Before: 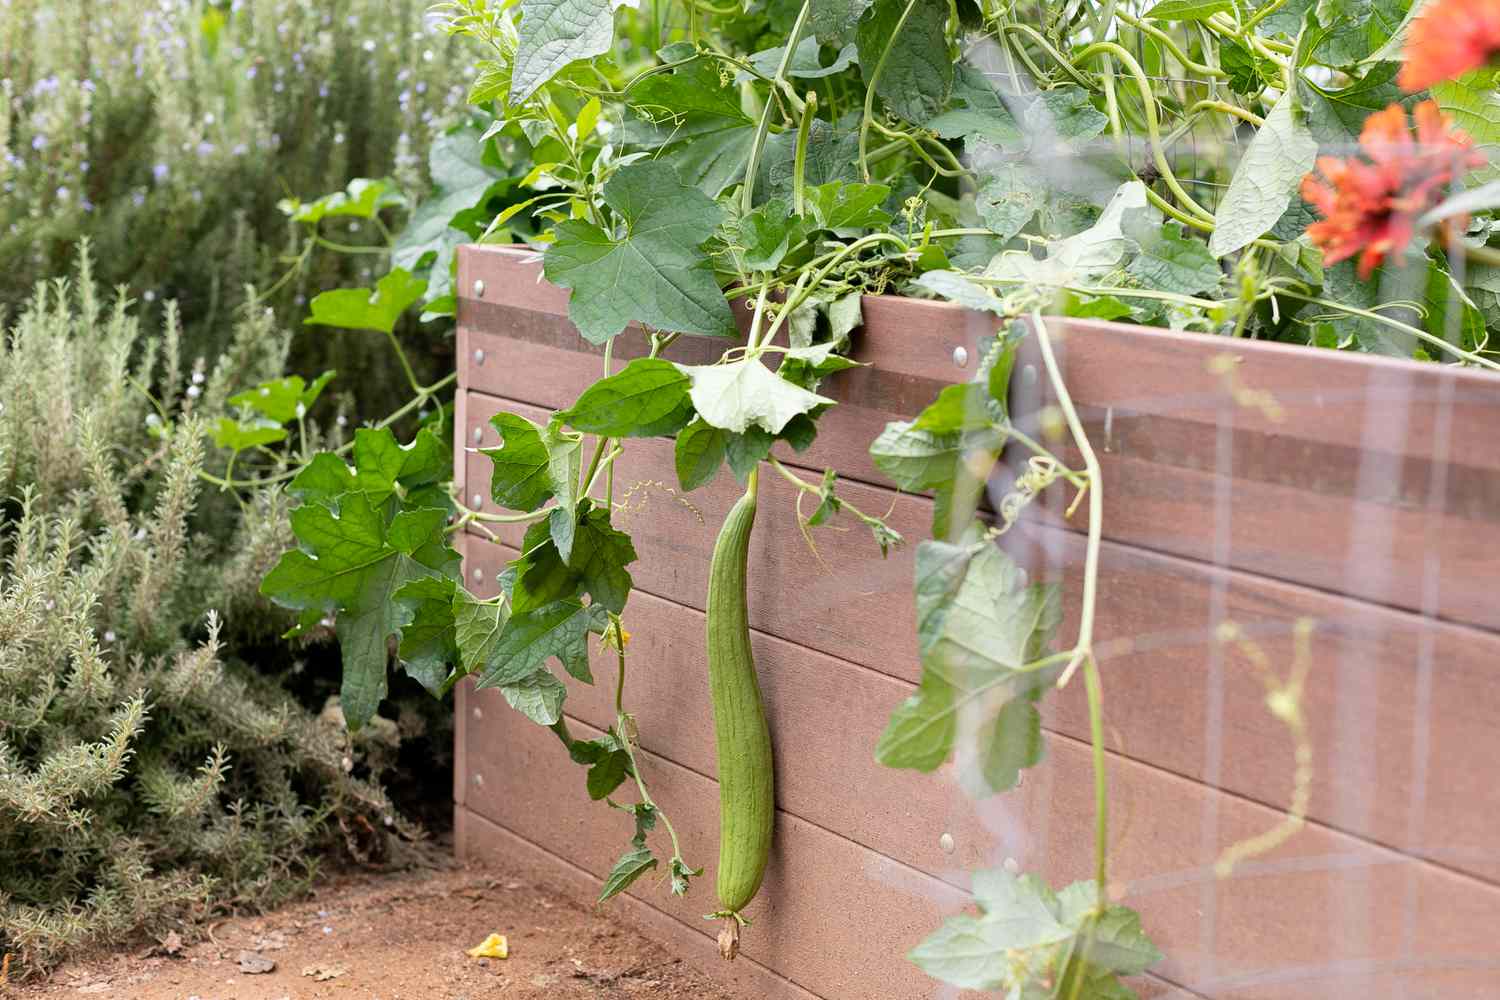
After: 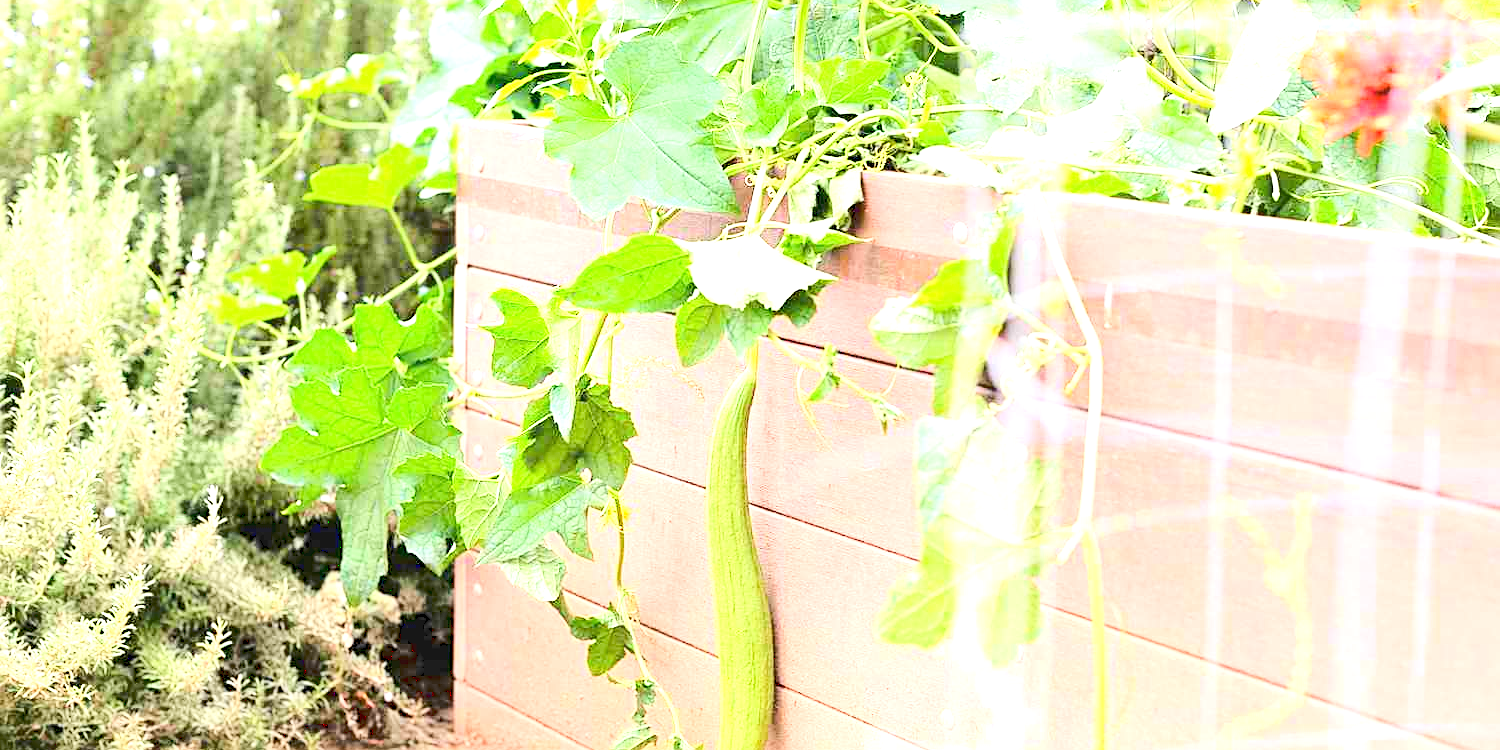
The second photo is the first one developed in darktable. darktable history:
sharpen: on, module defaults
exposure: black level correction 0, exposure 1.755 EV, compensate highlight preservation false
crop and rotate: top 12.435%, bottom 12.496%
base curve: curves: ch0 [(0, 0.007) (0.028, 0.063) (0.121, 0.311) (0.46, 0.743) (0.859, 0.957) (1, 1)]
